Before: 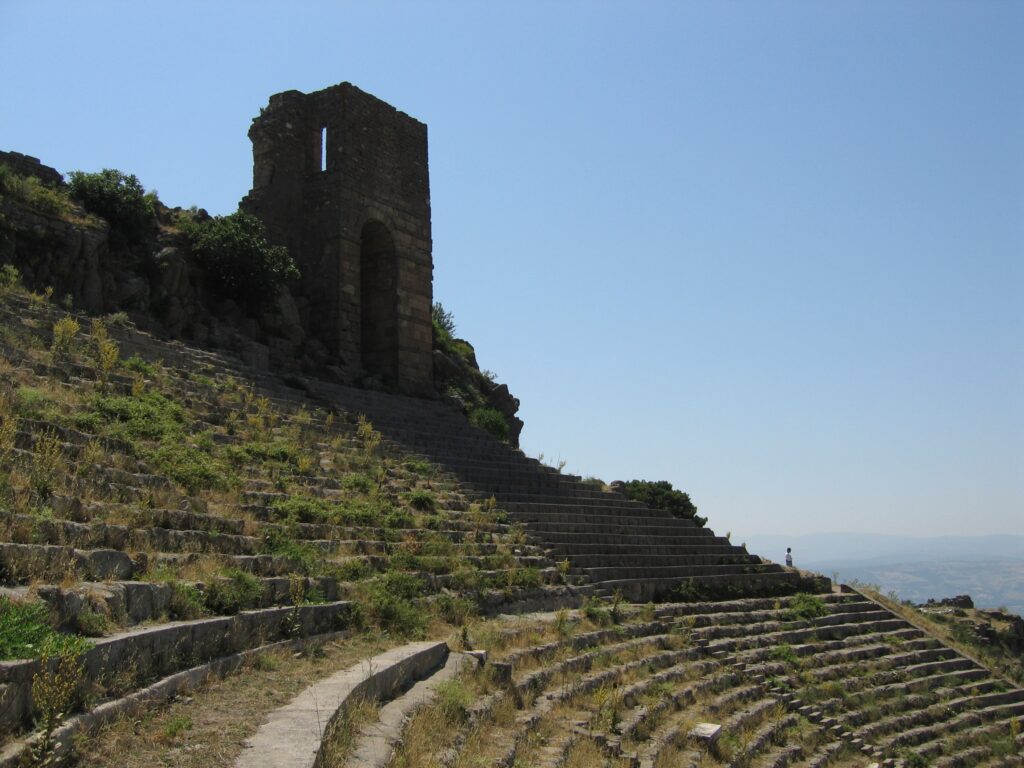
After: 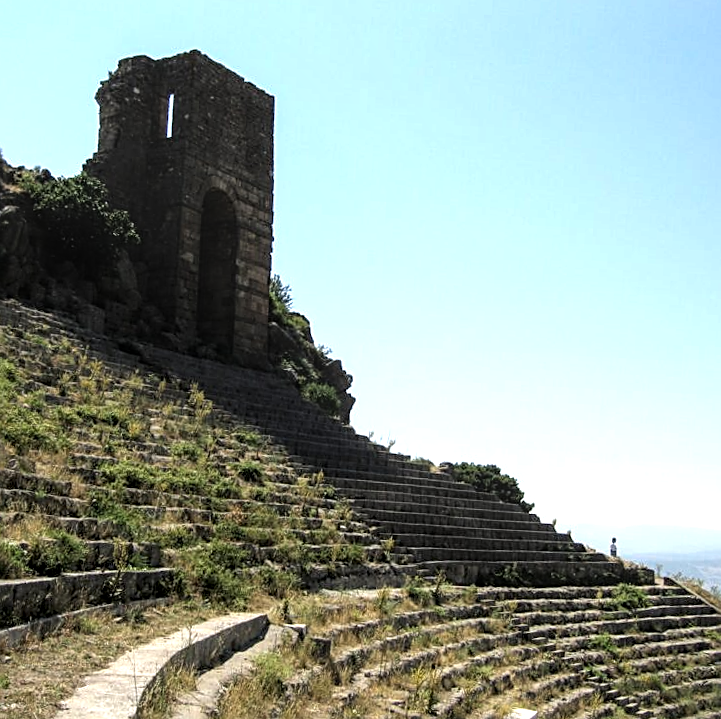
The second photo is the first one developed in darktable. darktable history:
sharpen: on, module defaults
tone equalizer: -8 EV -1.05 EV, -7 EV -1.05 EV, -6 EV -0.897 EV, -5 EV -0.608 EV, -3 EV 0.599 EV, -2 EV 0.85 EV, -1 EV 1 EV, +0 EV 1.06 EV
local contrast: detail 144%
crop and rotate: angle -2.95°, left 13.997%, top 0.034%, right 10.774%, bottom 0.022%
color calibration: illuminant same as pipeline (D50), adaptation XYZ, x 0.347, y 0.359, temperature 5012.19 K
